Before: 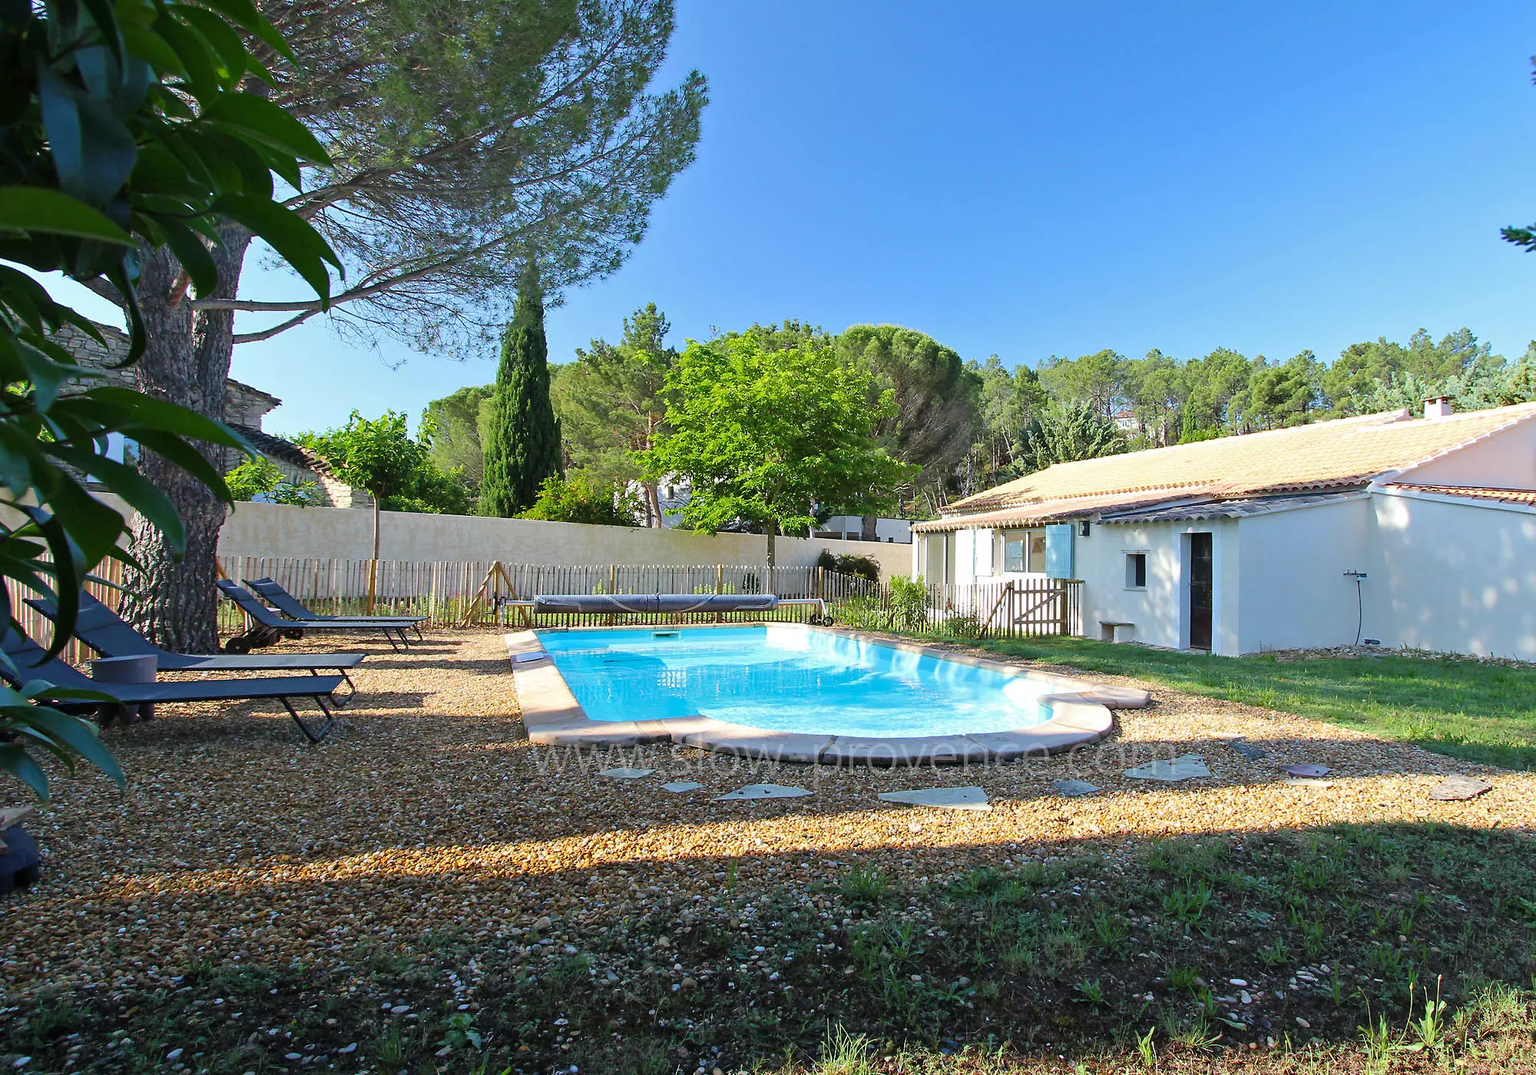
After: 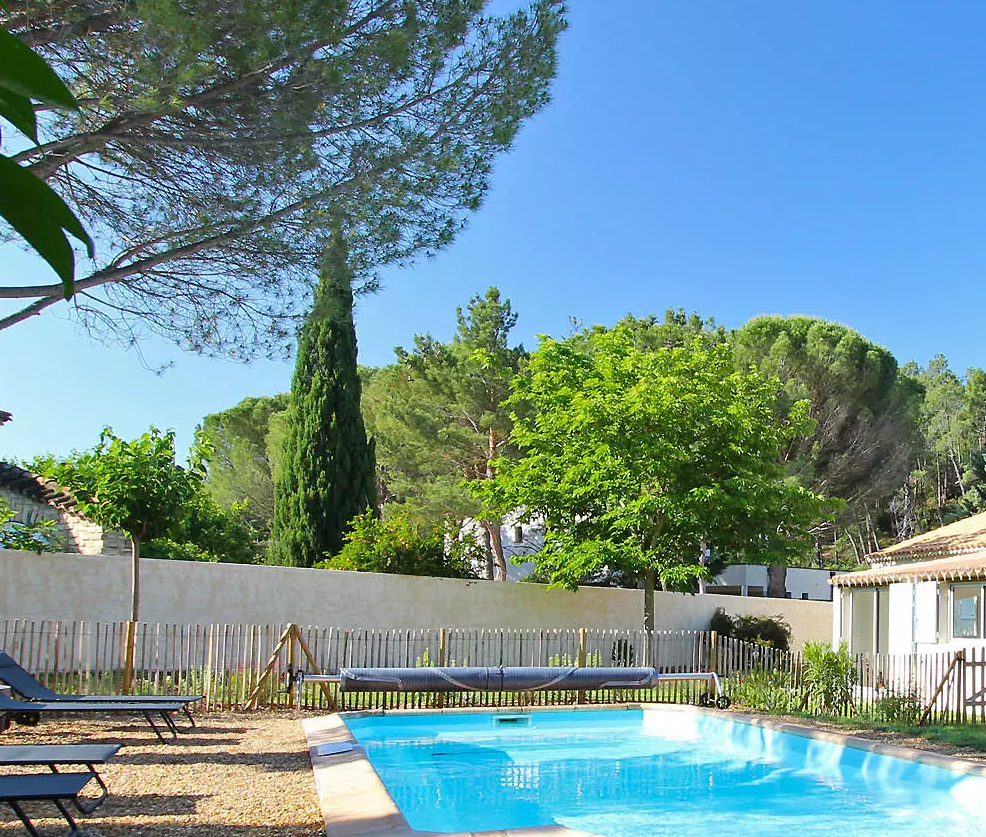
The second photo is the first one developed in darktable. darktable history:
crop: left 17.783%, top 7.709%, right 32.88%, bottom 32.438%
